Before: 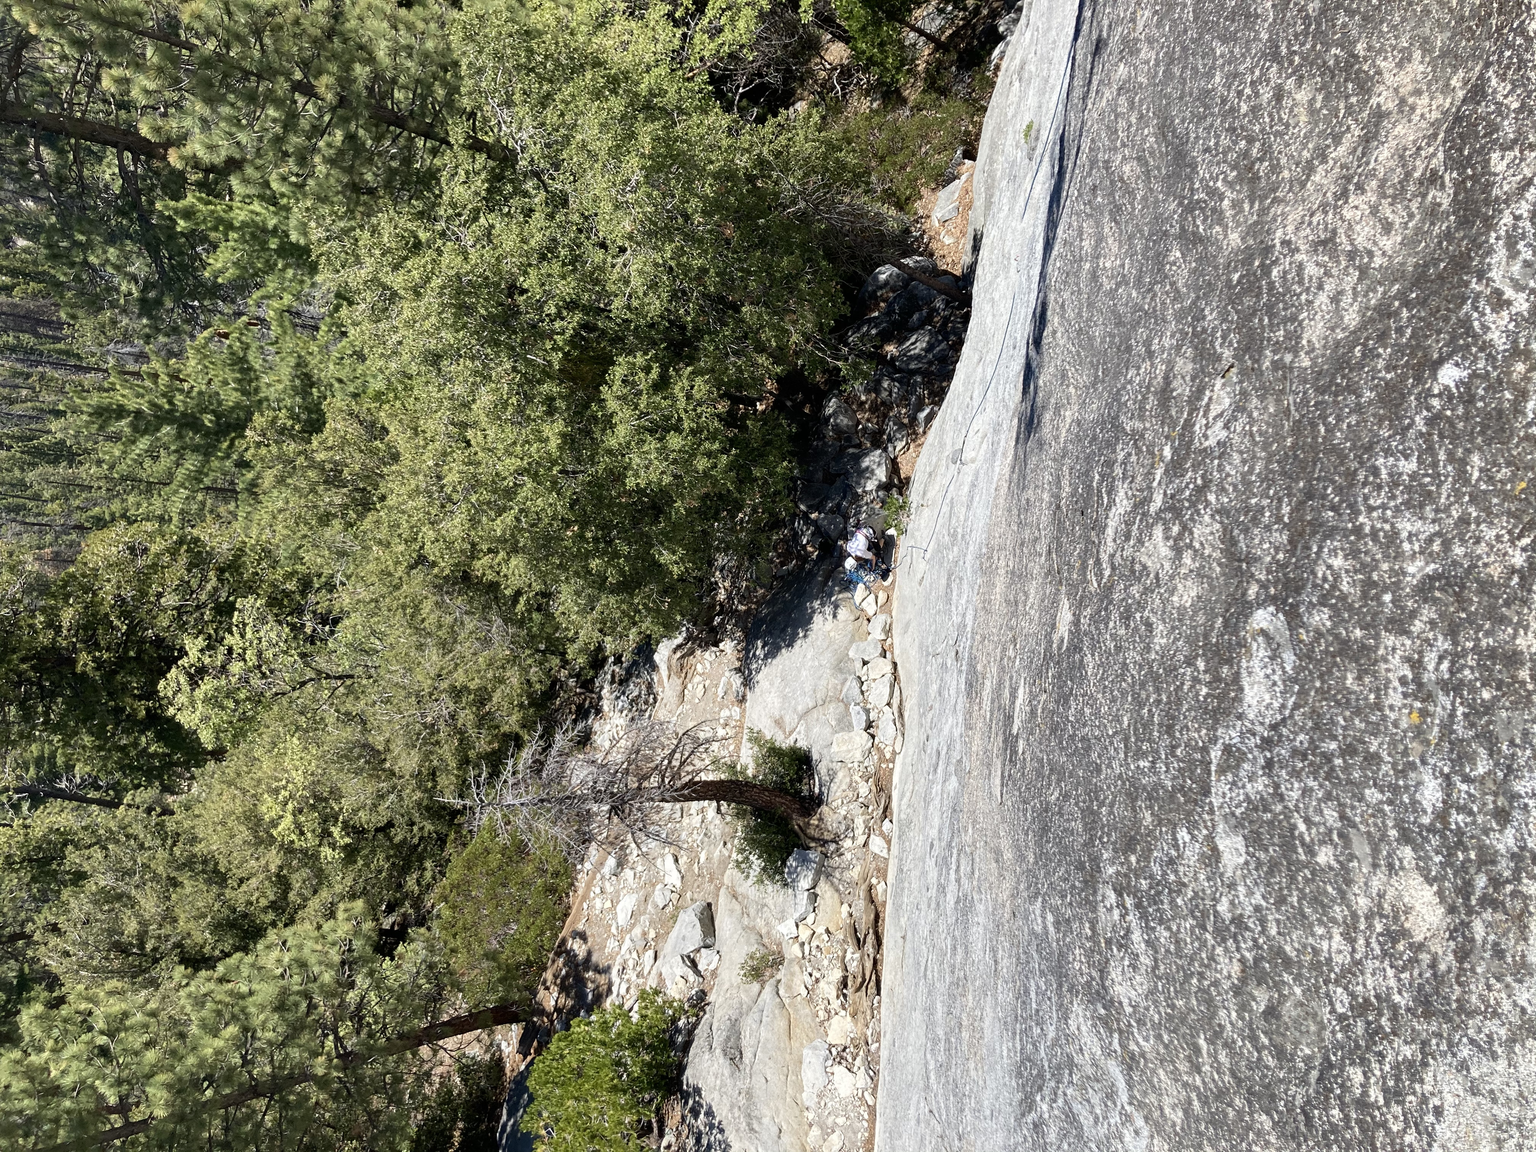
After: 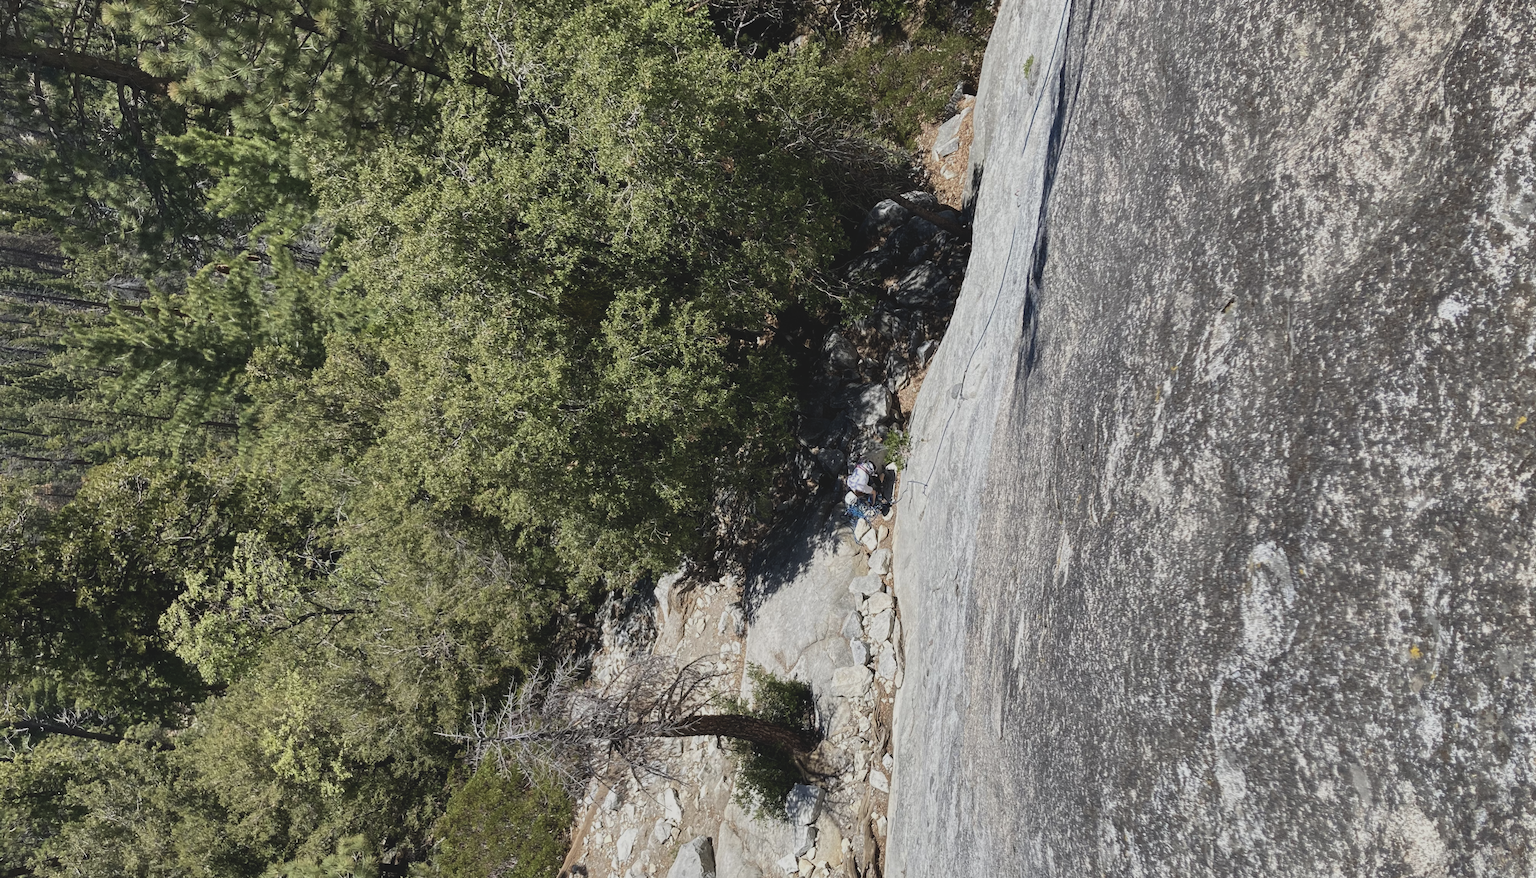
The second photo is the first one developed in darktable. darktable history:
tone curve: color space Lab, linked channels, preserve colors none
exposure: black level correction -0.015, exposure -0.532 EV, compensate exposure bias true, compensate highlight preservation false
crop: top 5.699%, bottom 18.072%
